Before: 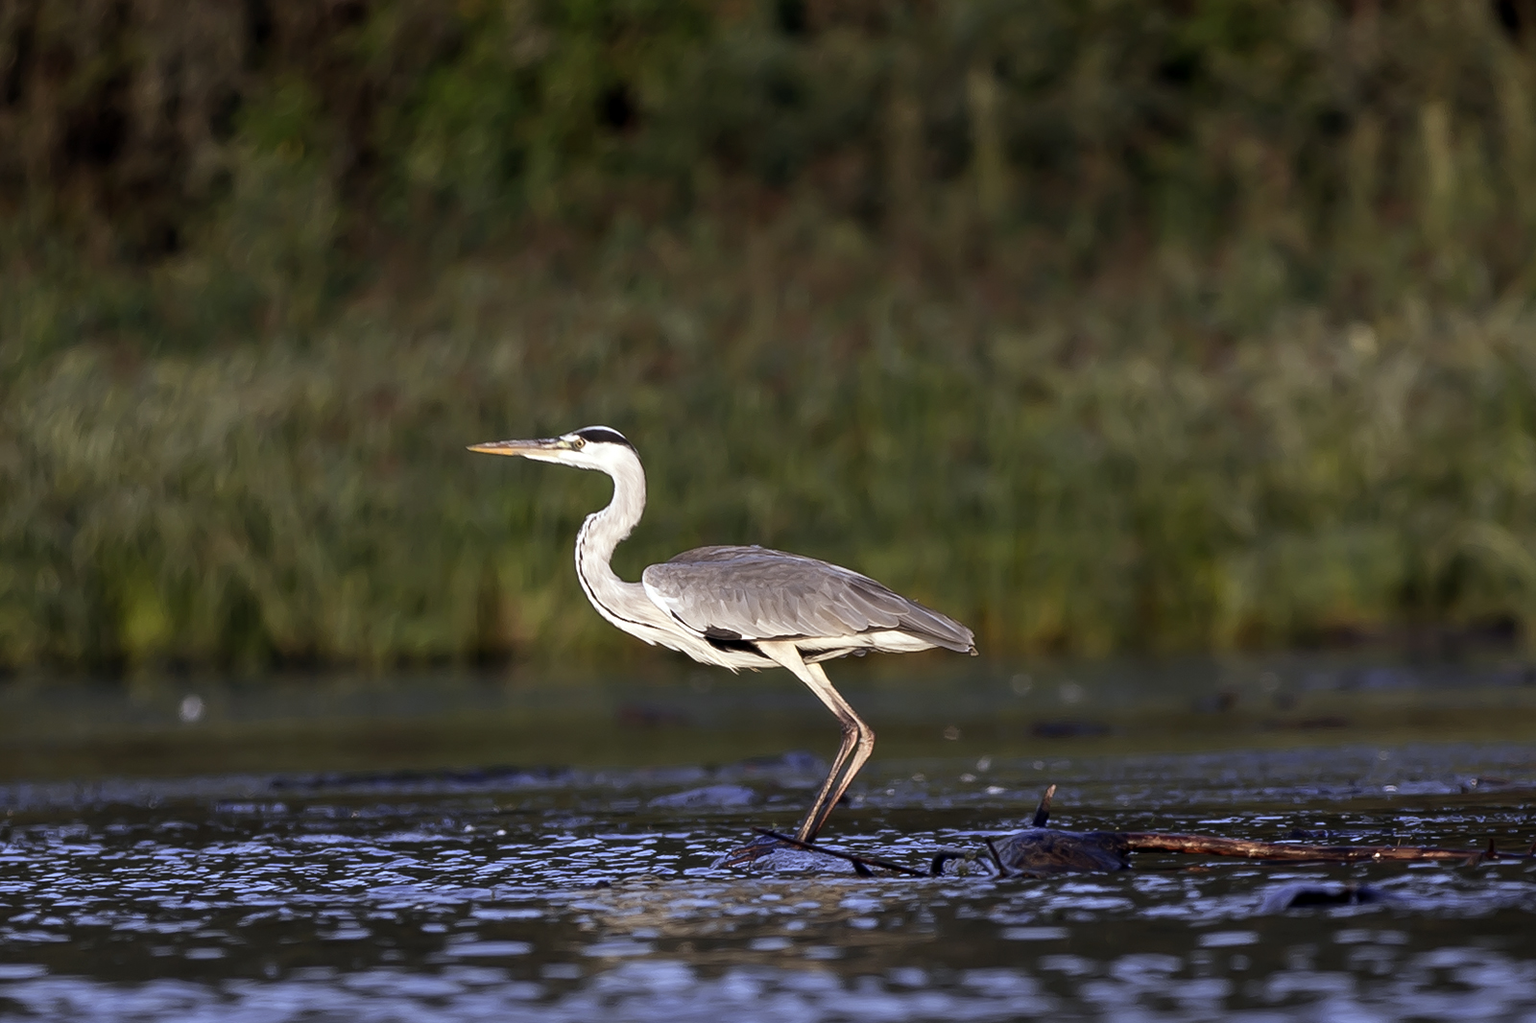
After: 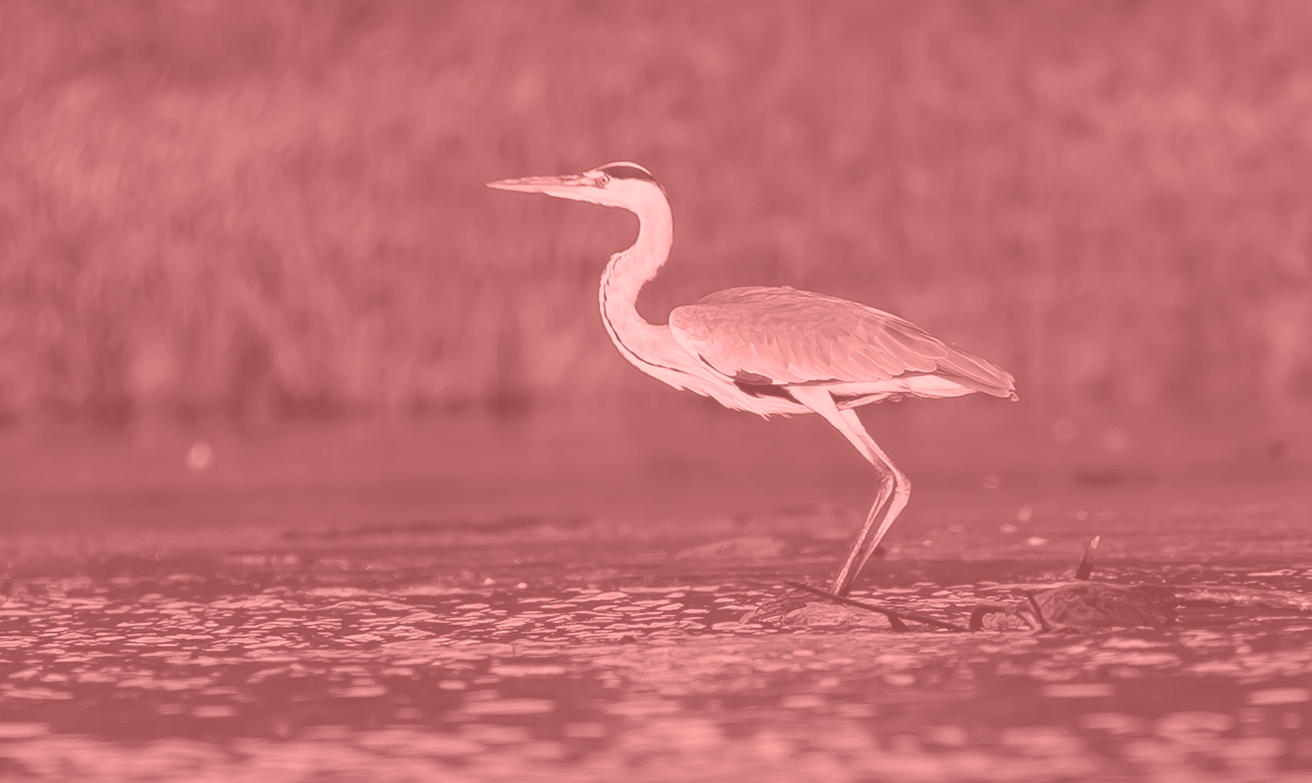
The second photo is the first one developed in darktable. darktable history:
colorize: saturation 51%, source mix 50.67%, lightness 50.67%
color balance rgb: perceptual saturation grading › global saturation 30%, global vibrance 20%
crop: top 26.531%, right 17.959%
color zones: curves: ch1 [(0, 0.34) (0.143, 0.164) (0.286, 0.152) (0.429, 0.176) (0.571, 0.173) (0.714, 0.188) (0.857, 0.199) (1, 0.34)]
